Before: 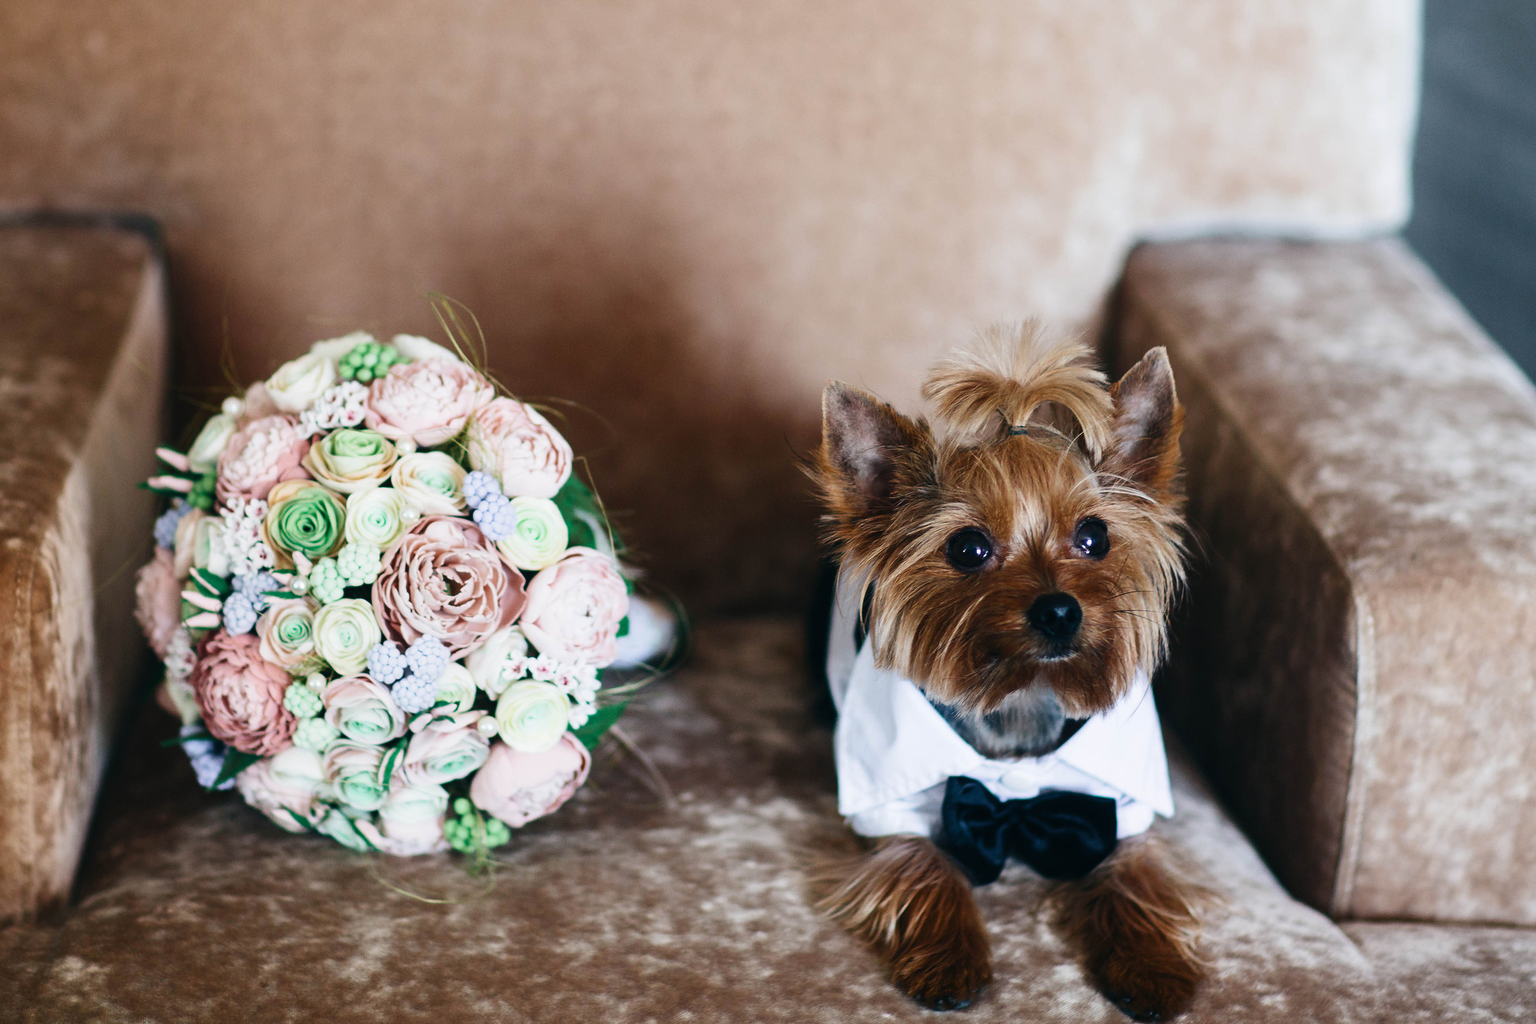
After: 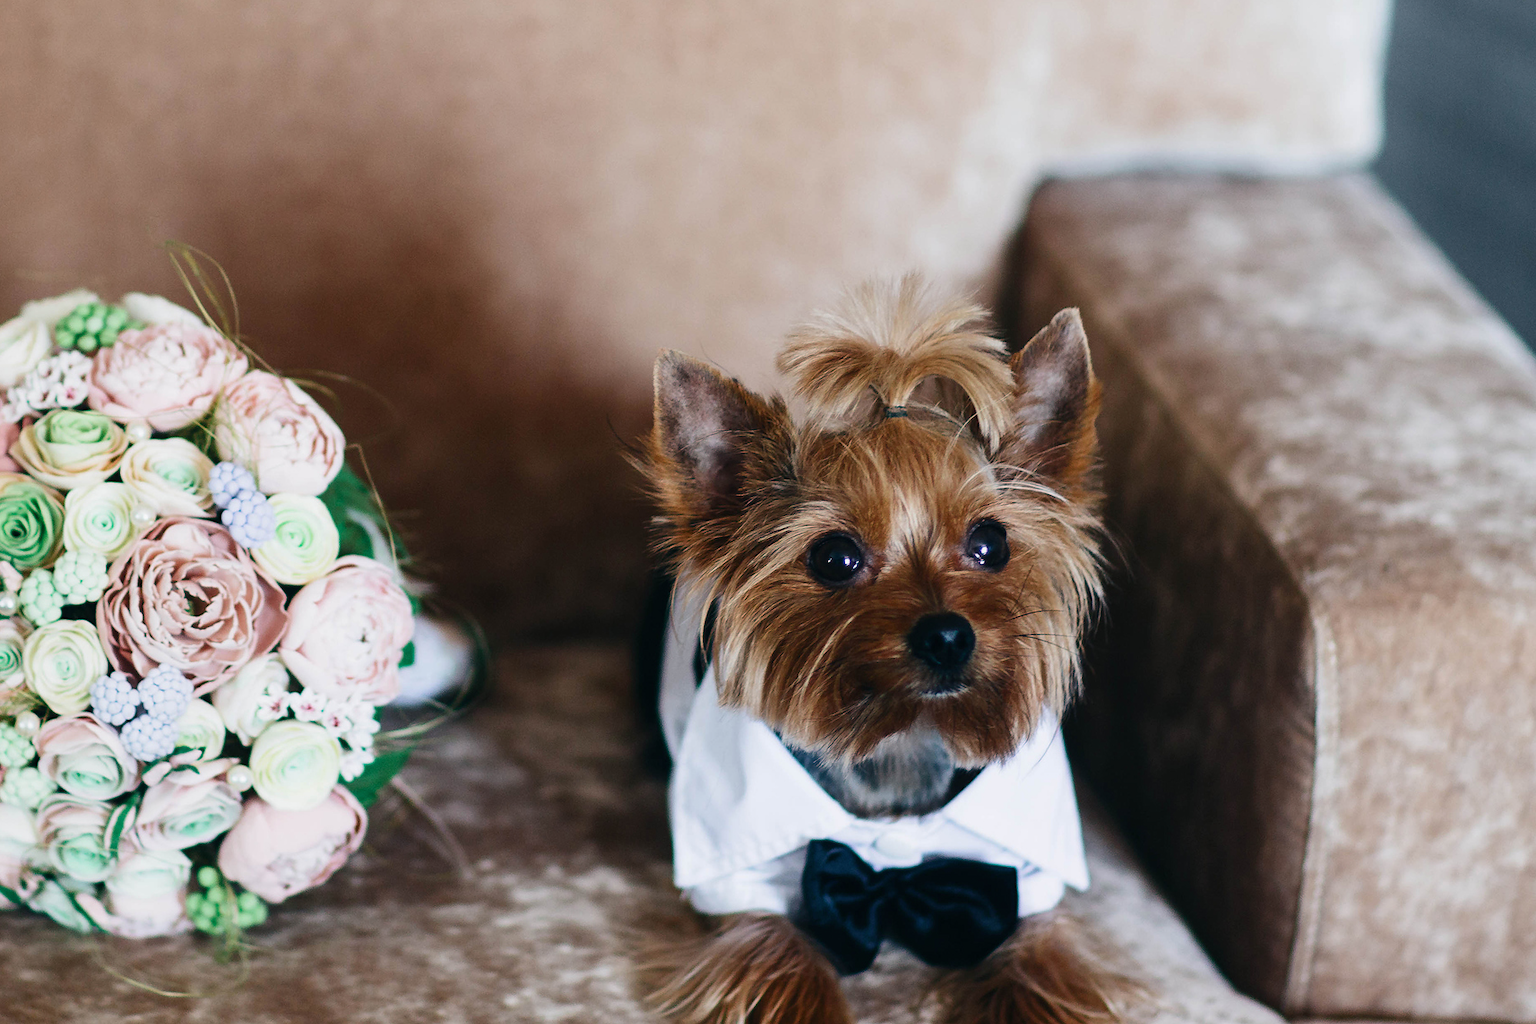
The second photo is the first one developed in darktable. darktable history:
exposure: exposure -0.072 EV, compensate highlight preservation false
crop: left 19.159%, top 9.58%, bottom 9.58%
